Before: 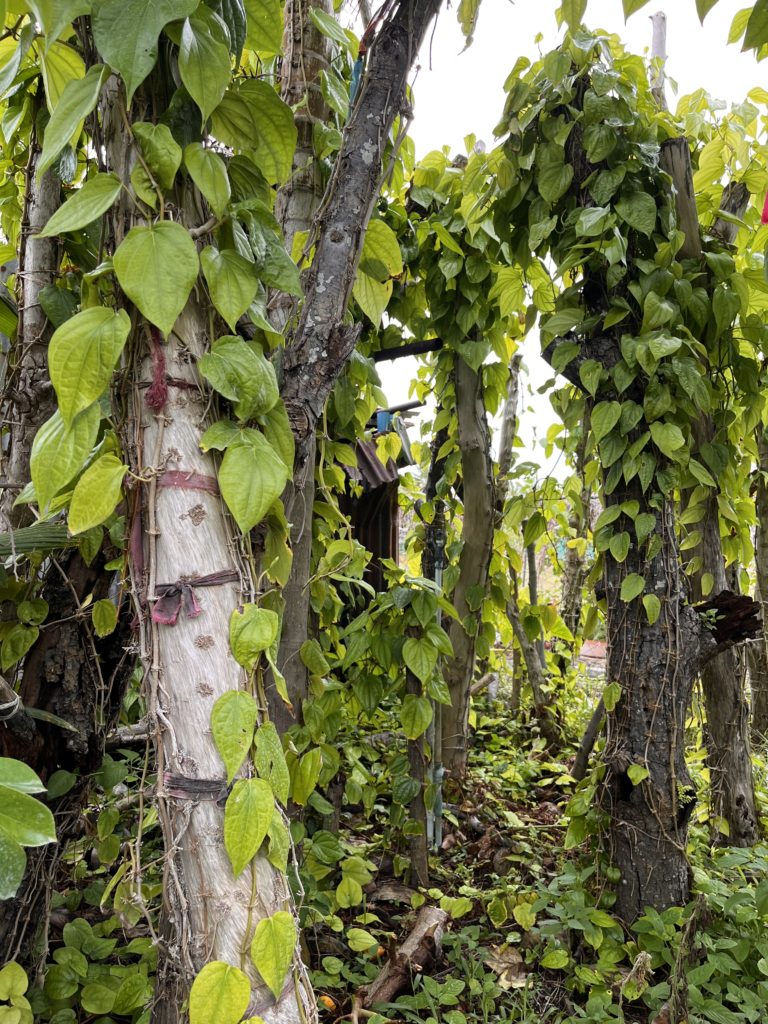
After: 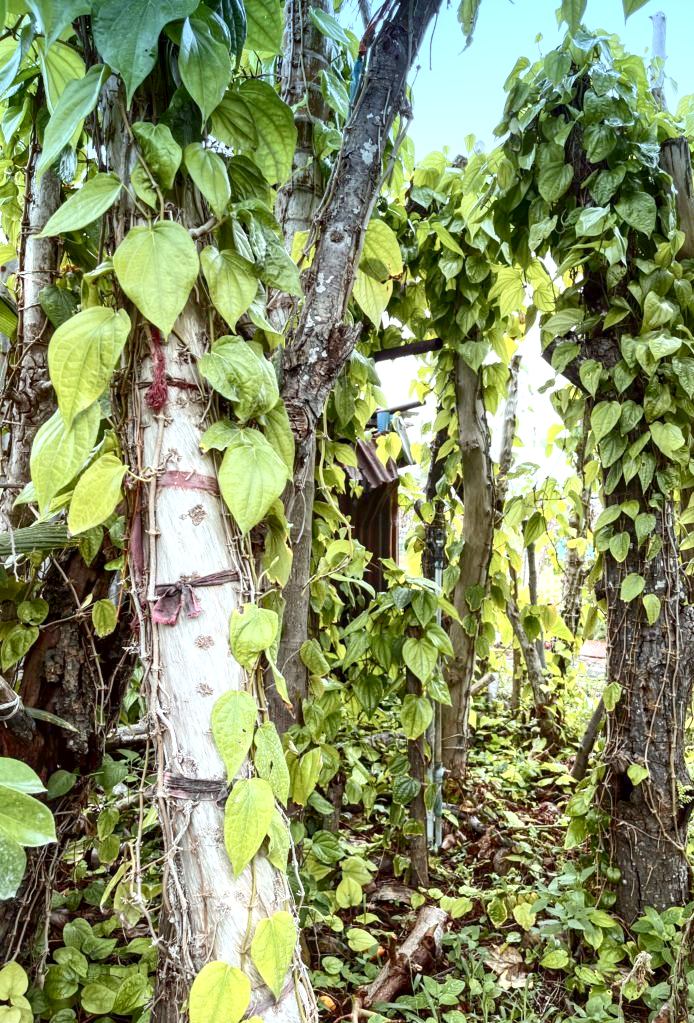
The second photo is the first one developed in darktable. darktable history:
exposure: black level correction 0.001, exposure 0.5 EV, compensate exposure bias true, compensate highlight preservation false
graduated density: density 2.02 EV, hardness 44%, rotation 0.374°, offset 8.21, hue 208.8°, saturation 97%
local contrast: detail 130%
crop: right 9.509%, bottom 0.031%
contrast brightness saturation: contrast 0.25, saturation -0.31
color correction: highlights a* -4.98, highlights b* -3.76, shadows a* 3.83, shadows b* 4.08
levels: levels [0, 0.43, 0.984]
